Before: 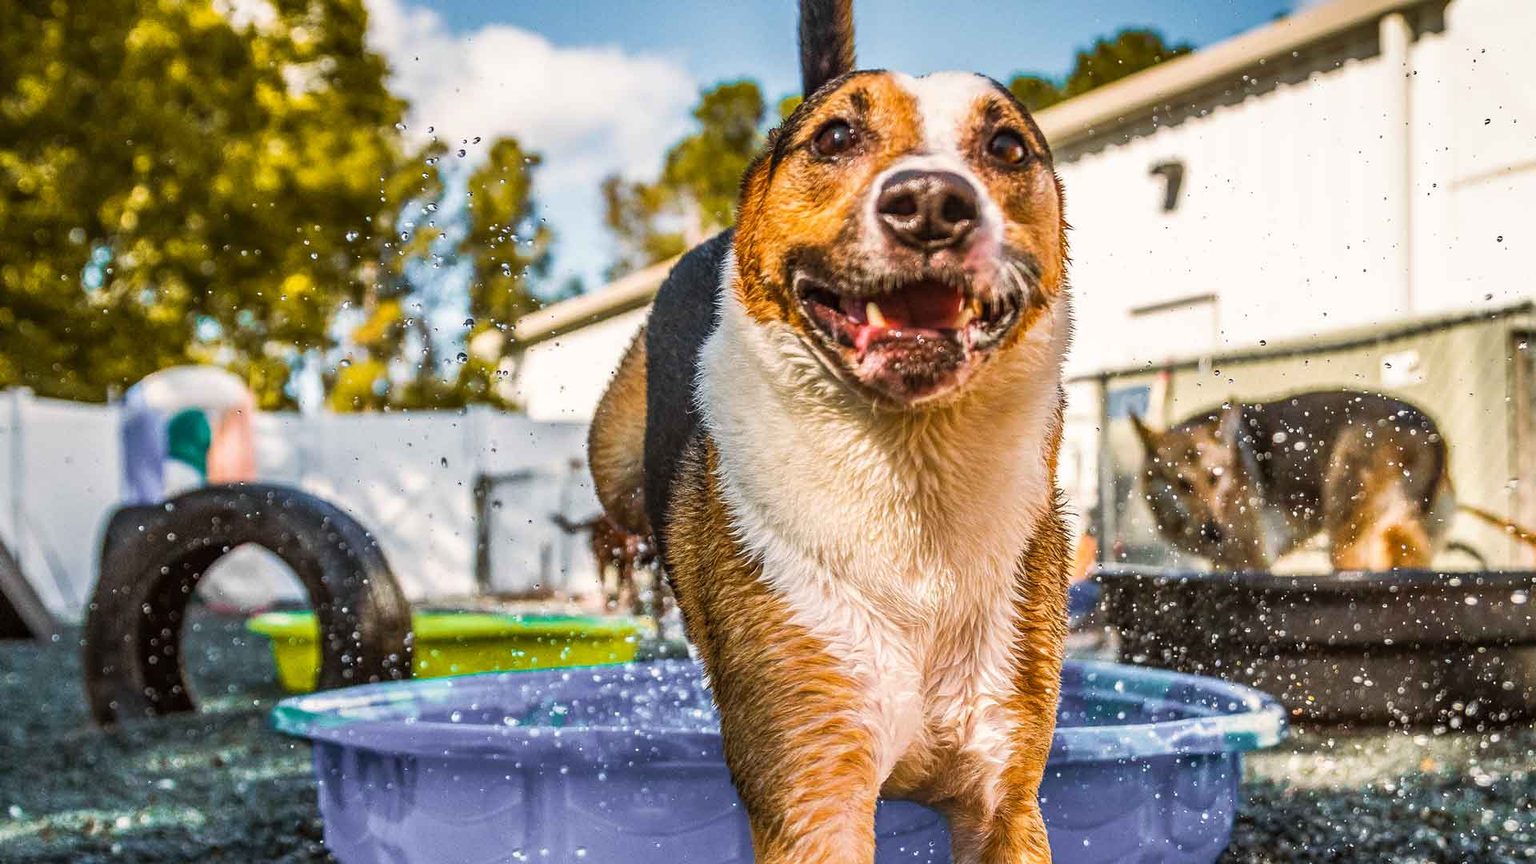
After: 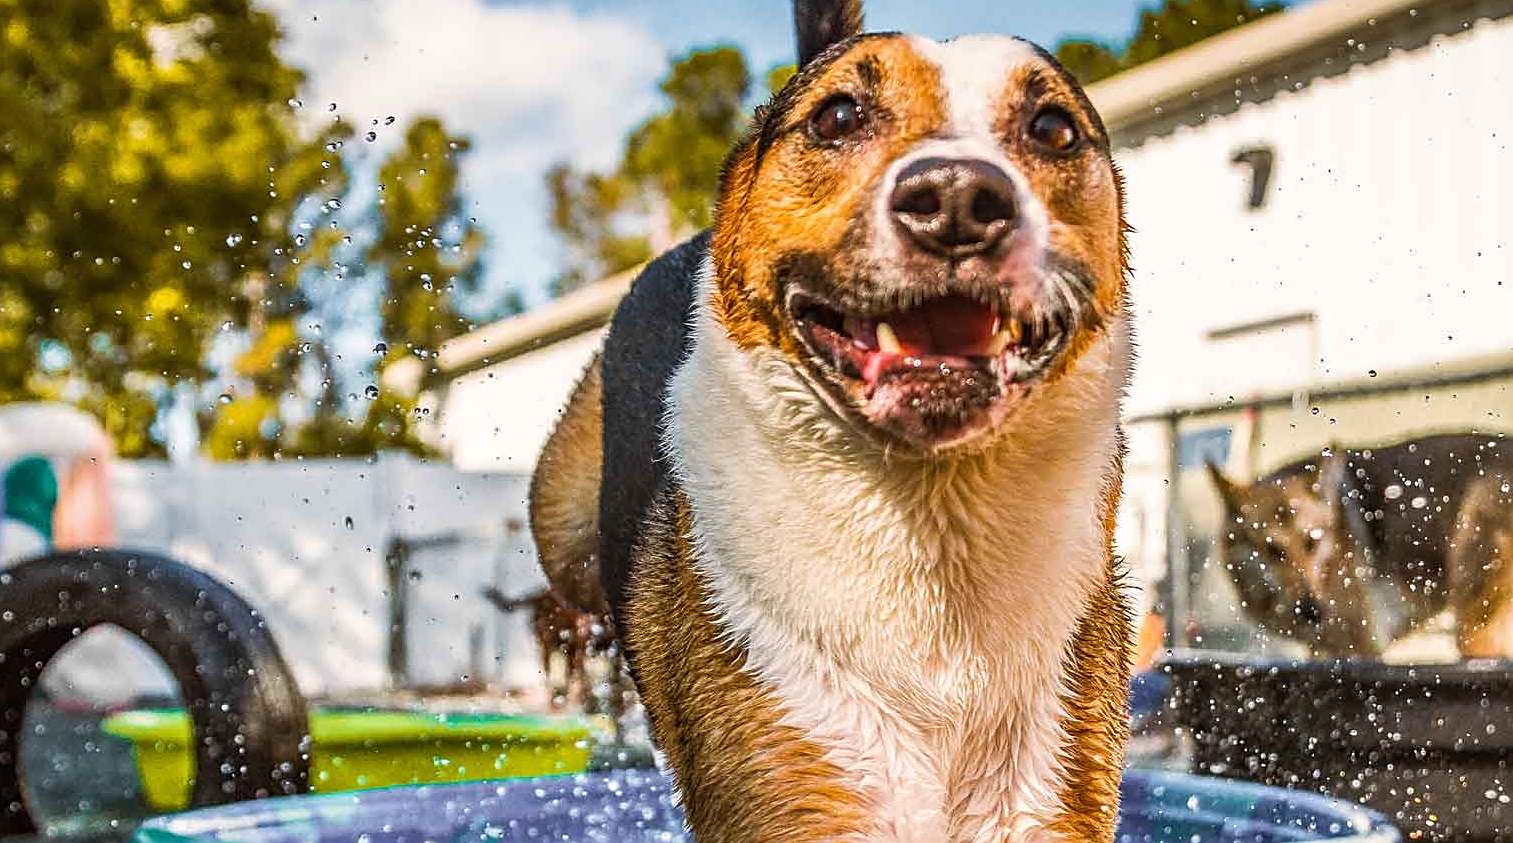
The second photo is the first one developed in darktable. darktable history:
crop and rotate: left 10.77%, top 5.1%, right 10.41%, bottom 16.76%
sharpen: on, module defaults
exposure: compensate highlight preservation false
